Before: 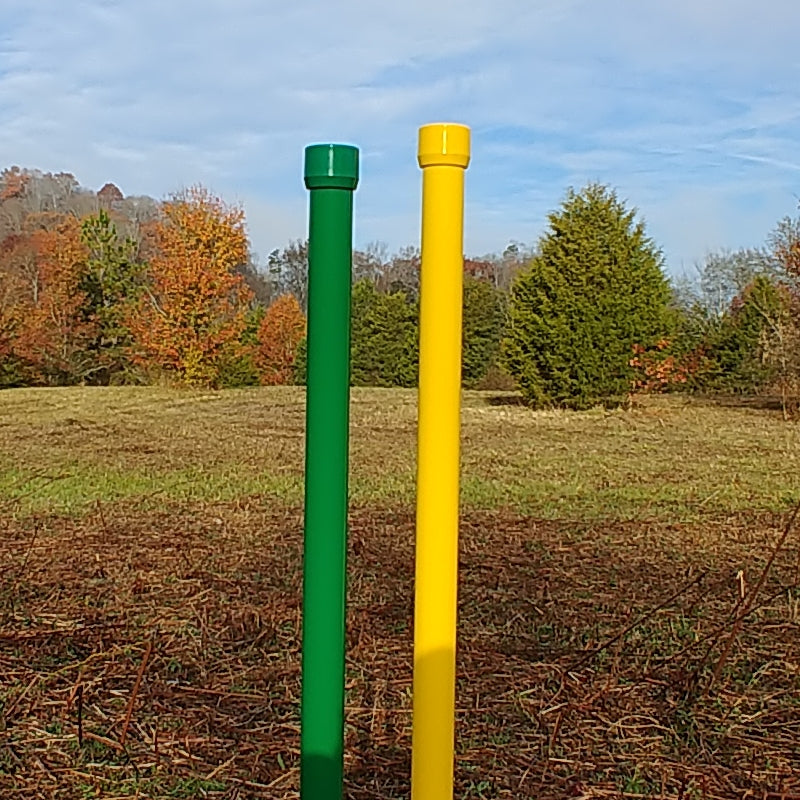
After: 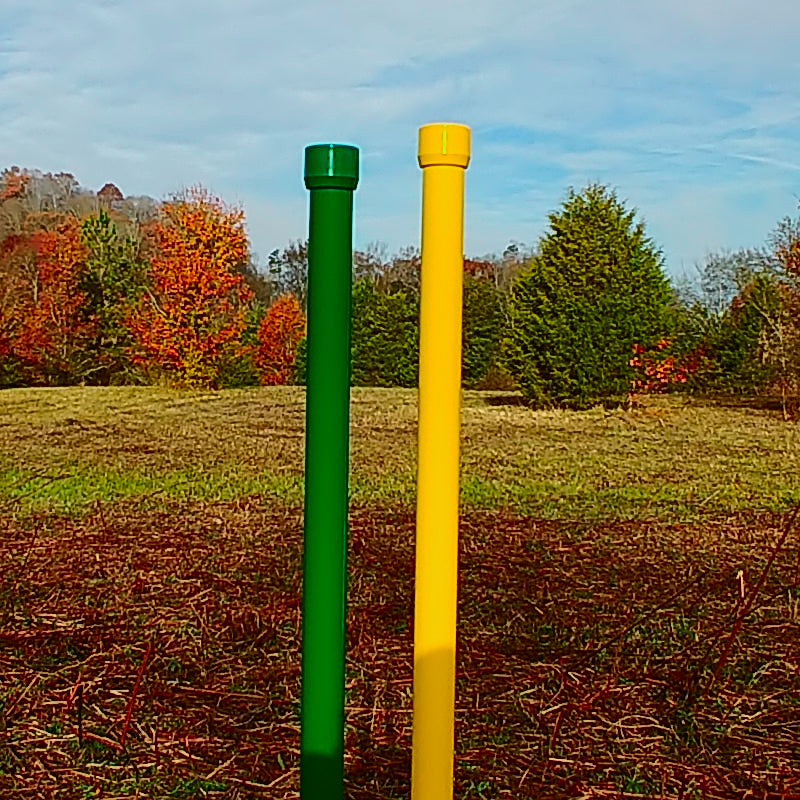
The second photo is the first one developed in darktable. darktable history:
sharpen: amount 0.215
tone curve: curves: ch0 [(0, 0.018) (0.036, 0.038) (0.15, 0.131) (0.27, 0.247) (0.503, 0.556) (0.763, 0.785) (1, 0.919)]; ch1 [(0, 0) (0.203, 0.158) (0.333, 0.283) (0.451, 0.417) (0.502, 0.5) (0.519, 0.522) (0.562, 0.588) (0.603, 0.664) (0.722, 0.813) (1, 1)]; ch2 [(0, 0) (0.29, 0.295) (0.404, 0.436) (0.497, 0.499) (0.521, 0.523) (0.561, 0.605) (0.639, 0.664) (0.712, 0.764) (1, 1)], color space Lab, independent channels, preserve colors none
contrast brightness saturation: contrast 0.068, brightness -0.148, saturation 0.109
